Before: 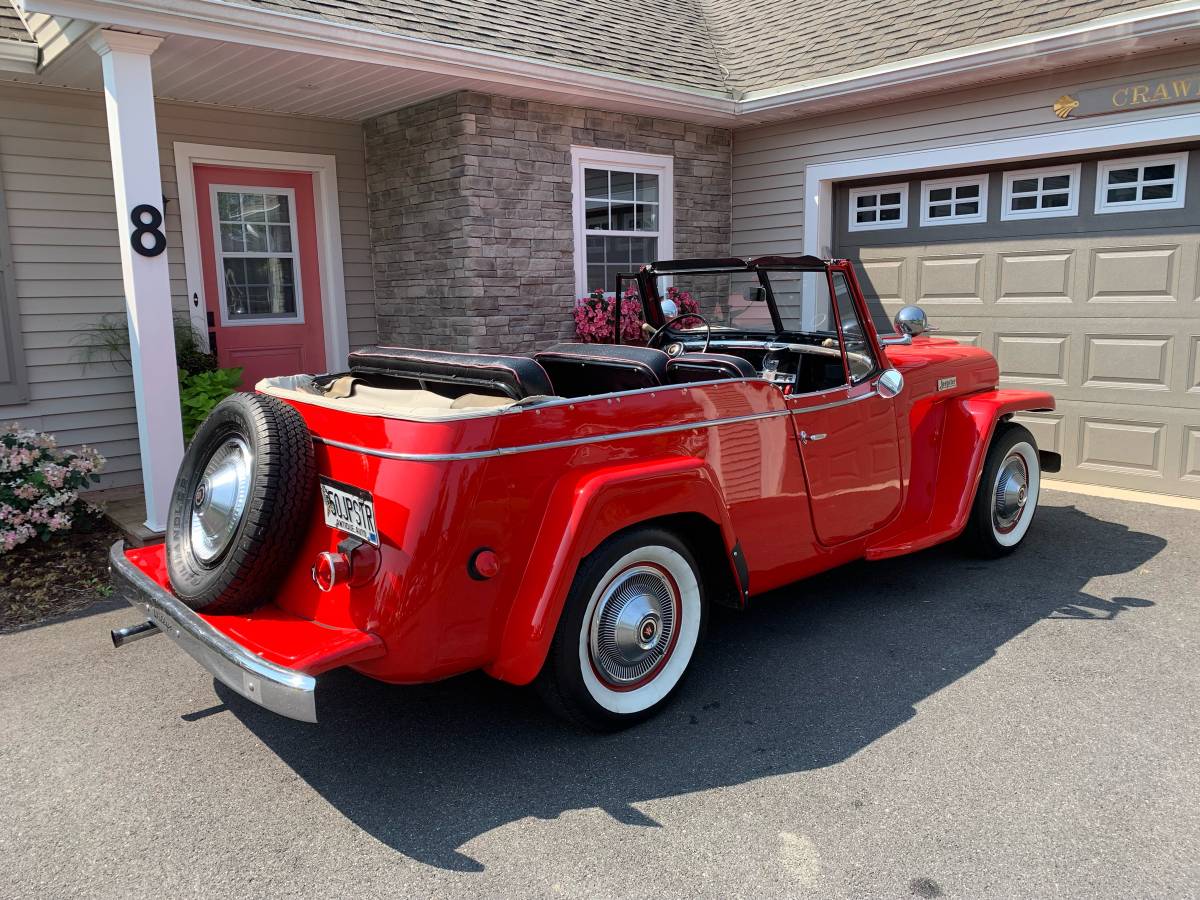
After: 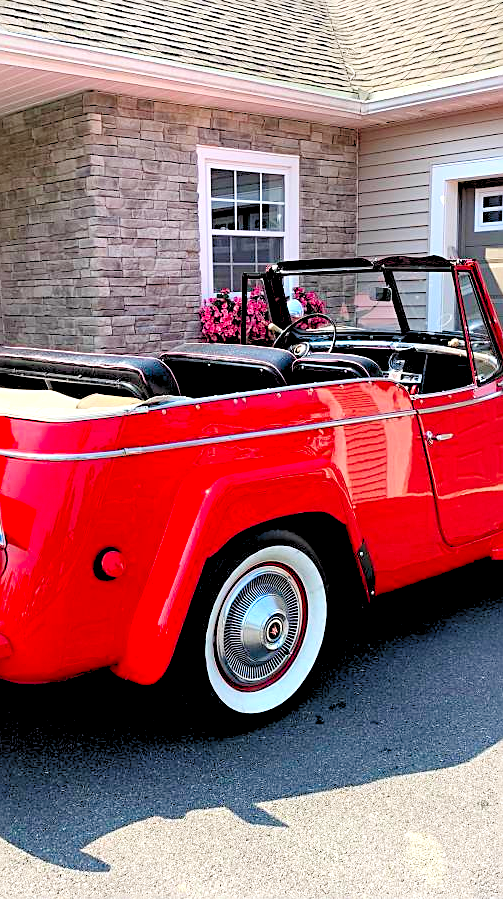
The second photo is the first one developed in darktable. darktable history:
sharpen: on, module defaults
levels: levels [0.072, 0.414, 0.976]
contrast brightness saturation: contrast 0.128, brightness -0.05, saturation 0.154
exposure: exposure 0.509 EV, compensate exposure bias true, compensate highlight preservation false
crop: left 31.18%, right 26.895%
